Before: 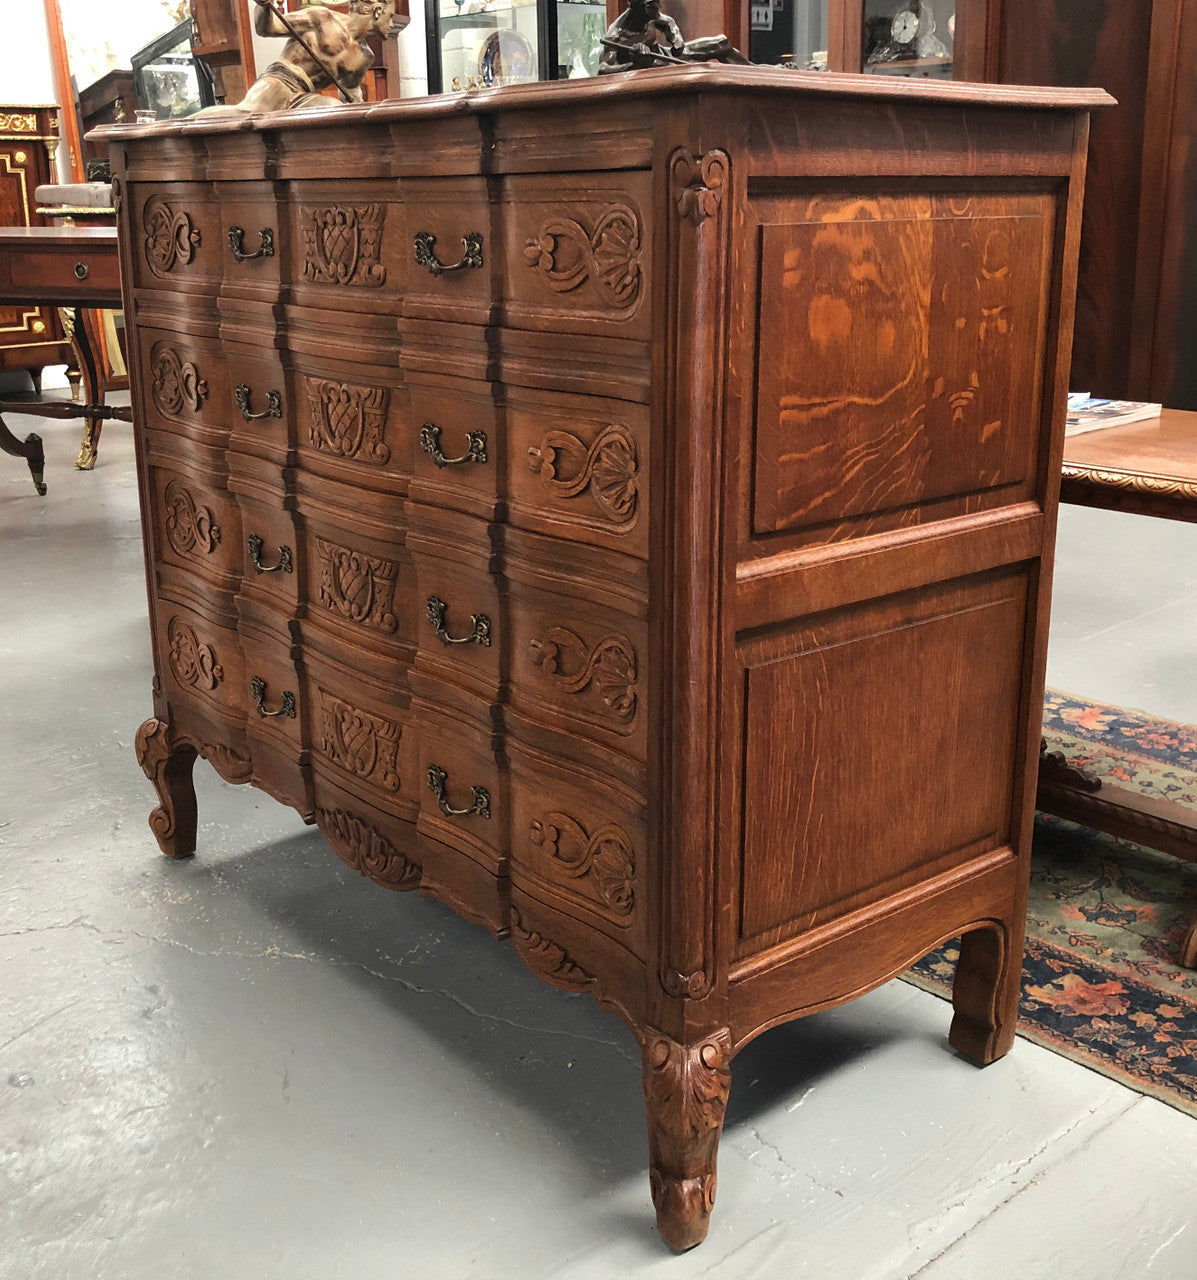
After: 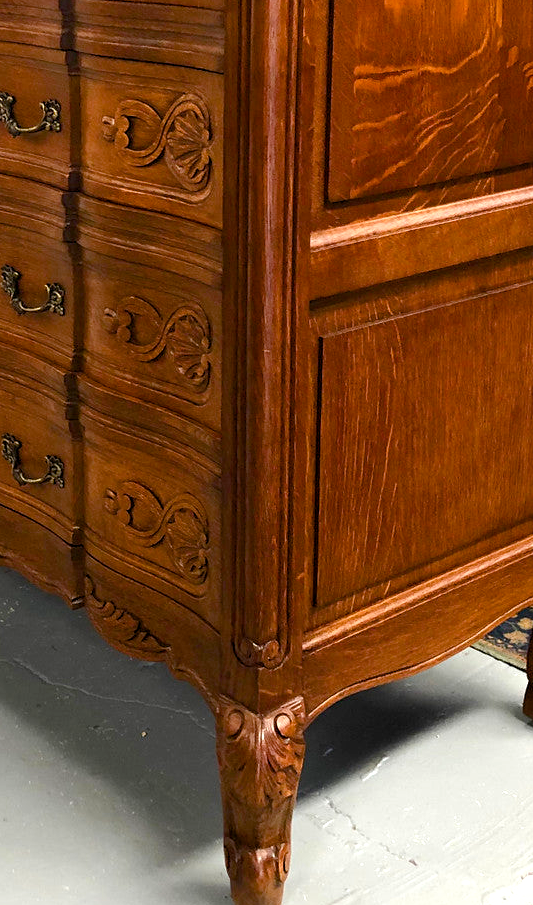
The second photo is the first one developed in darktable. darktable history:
exposure: exposure 0.082 EV, compensate highlight preservation false
color balance rgb: global offset › luminance -0.495%, perceptual saturation grading › global saturation 20%, perceptual saturation grading › highlights -25.561%, perceptual saturation grading › shadows 49.671%, perceptual brilliance grading › highlights 10.11%, perceptual brilliance grading › mid-tones 5.426%
crop: left 35.615%, top 25.87%, right 19.774%, bottom 3.352%
